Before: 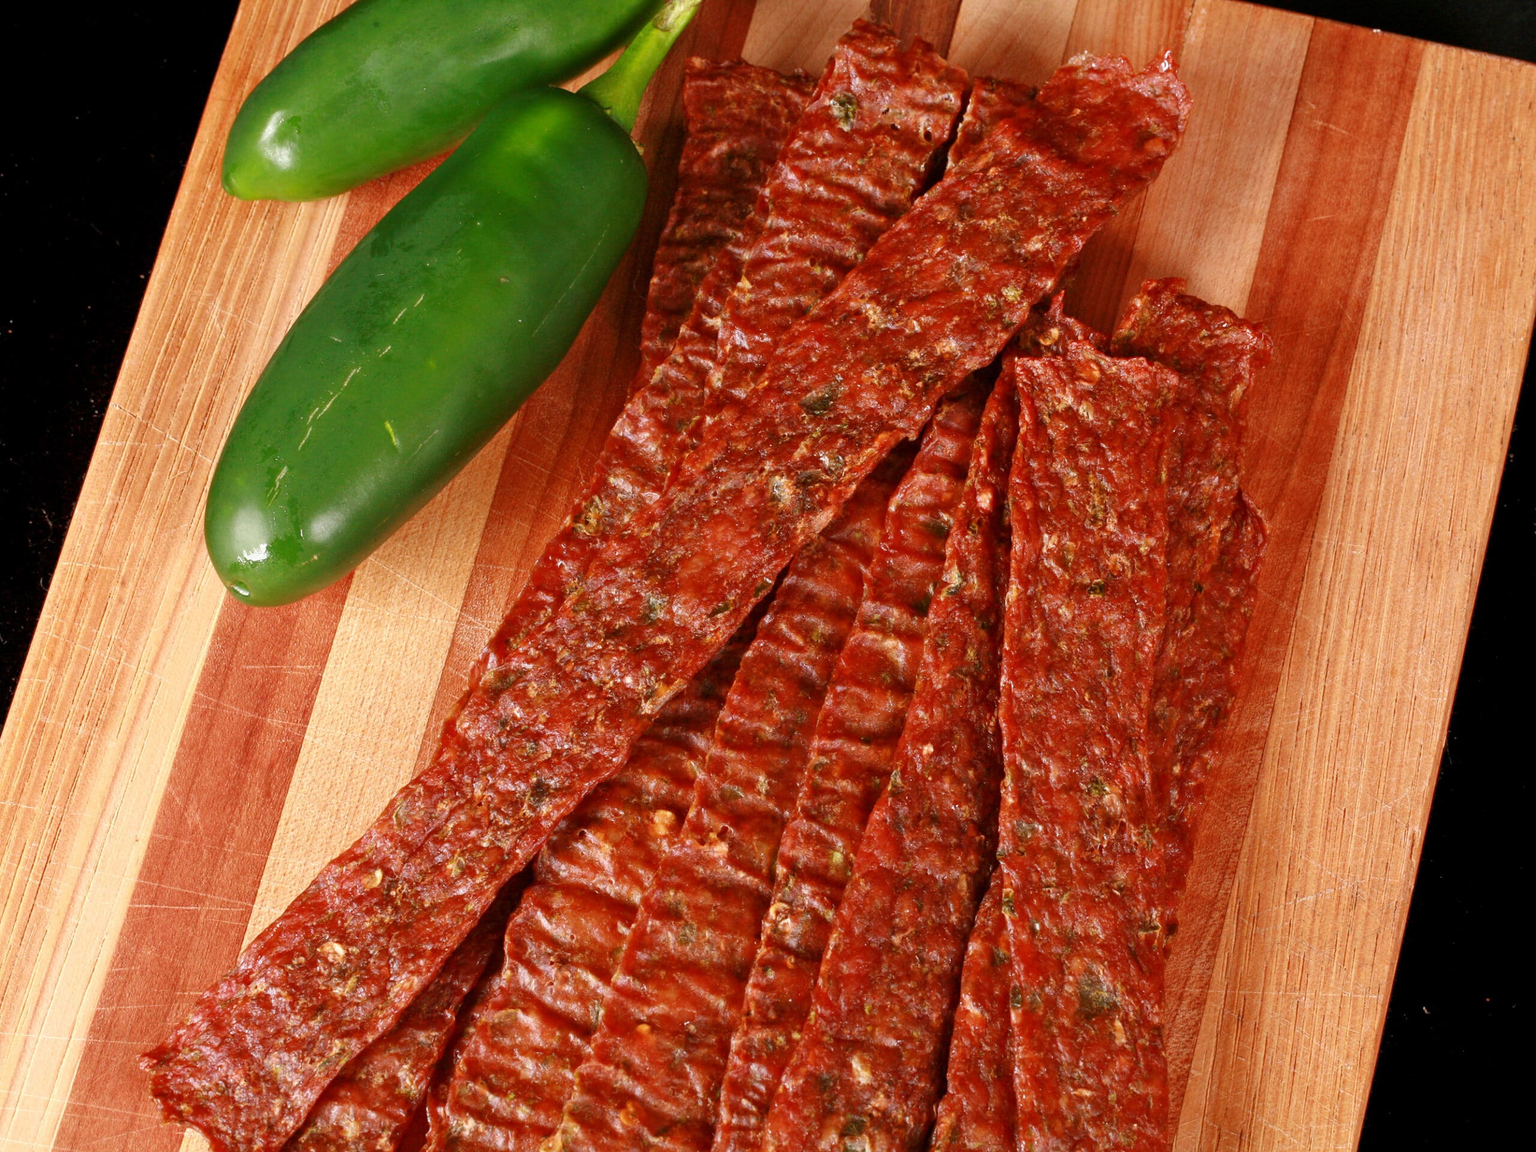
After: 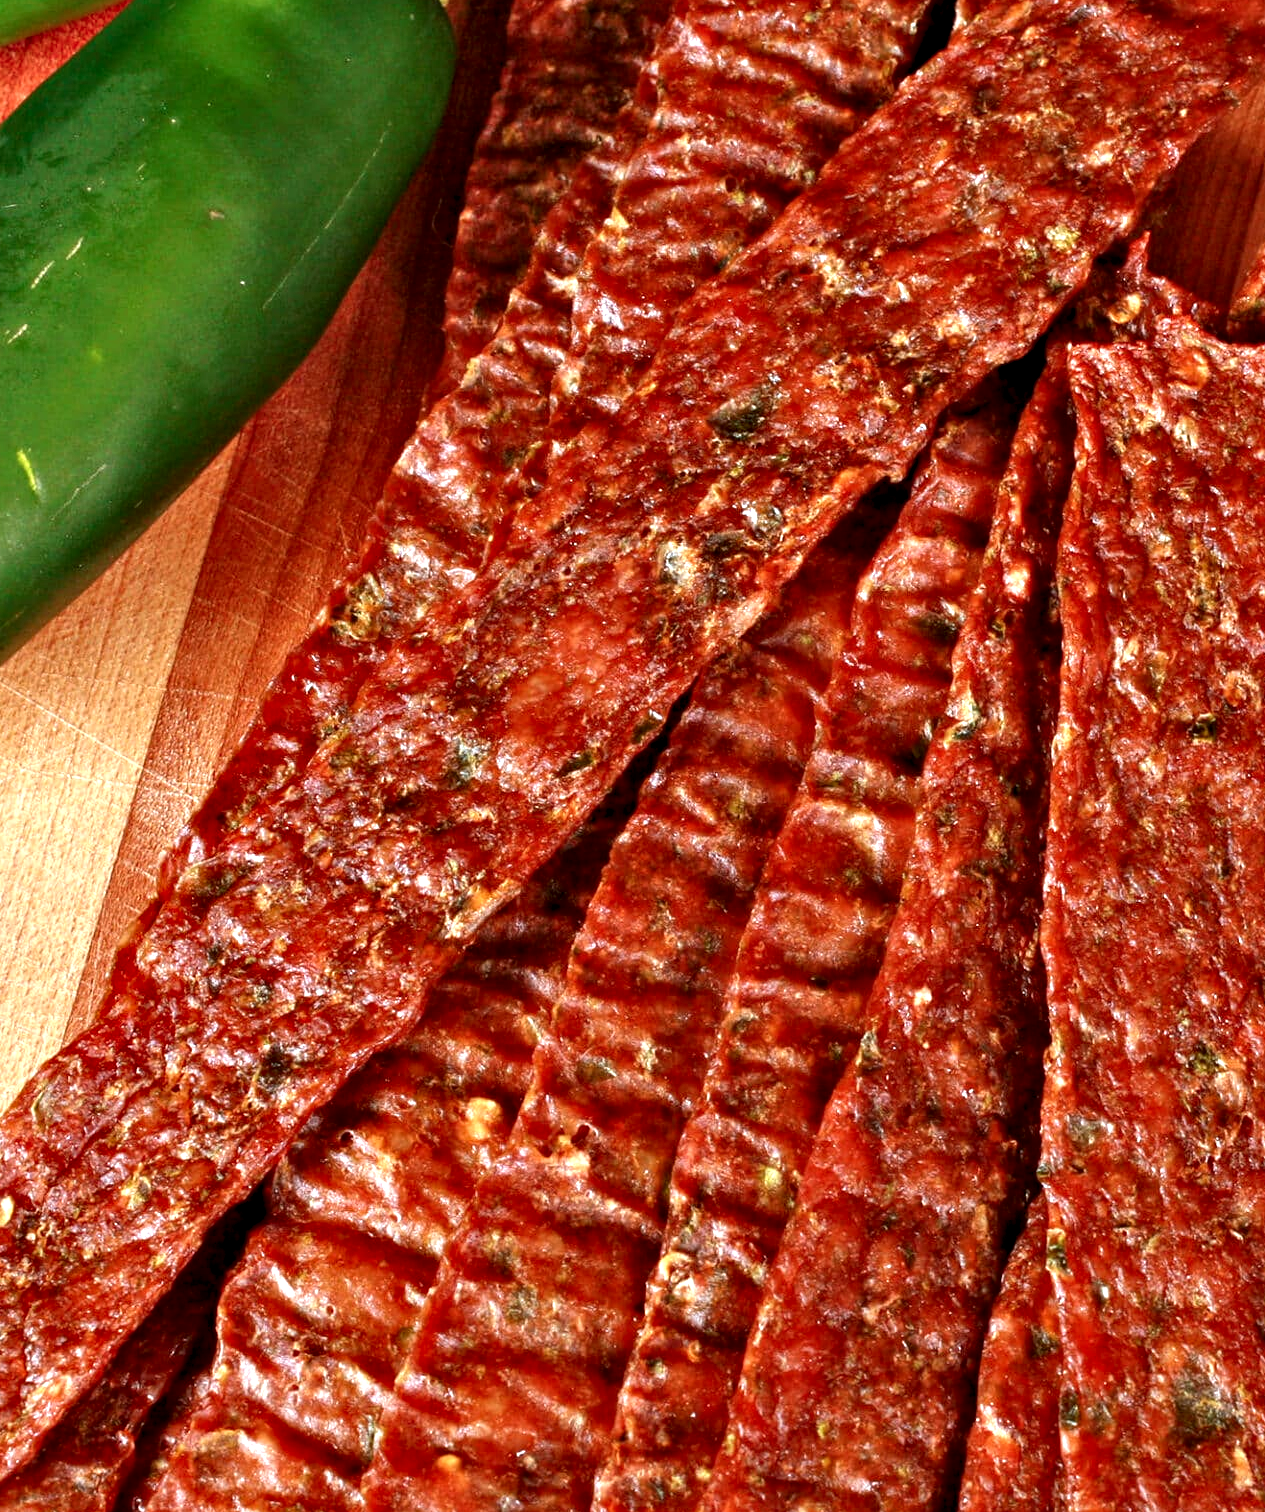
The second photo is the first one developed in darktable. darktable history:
local contrast: highlights 104%, shadows 99%, detail 119%, midtone range 0.2
contrast equalizer: octaves 7, y [[0.6 ×6], [0.55 ×6], [0 ×6], [0 ×6], [0 ×6]]
crop and rotate: angle 0.013°, left 24.372%, top 13.155%, right 26.188%, bottom 8.046%
exposure: exposure 0.201 EV, compensate highlight preservation false
